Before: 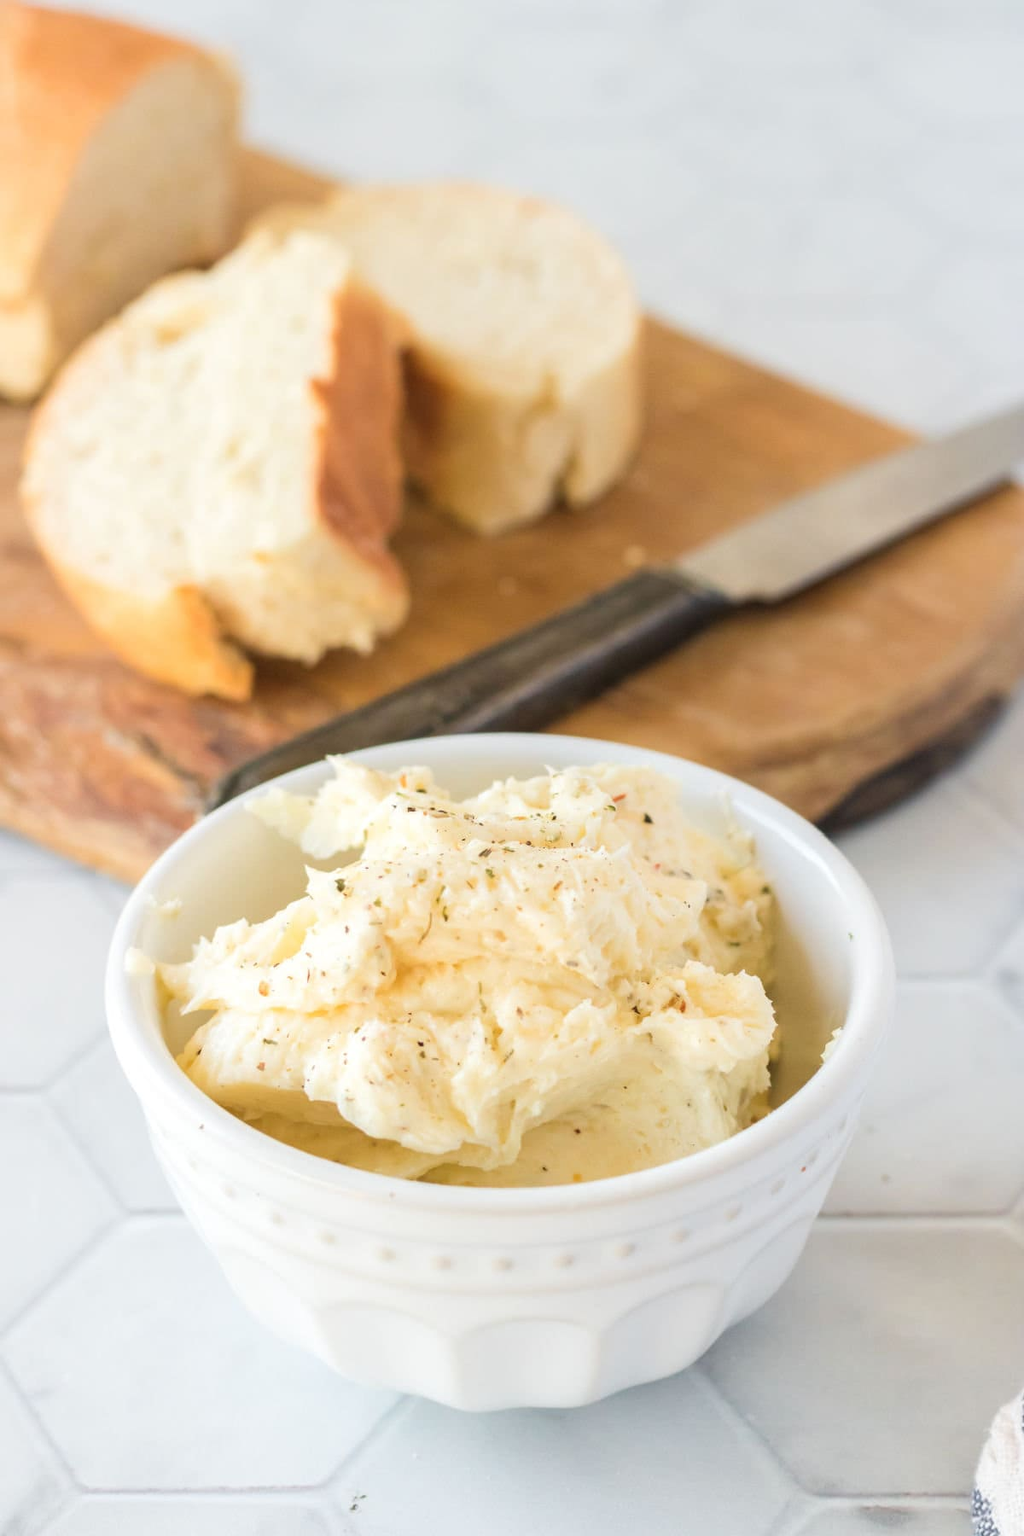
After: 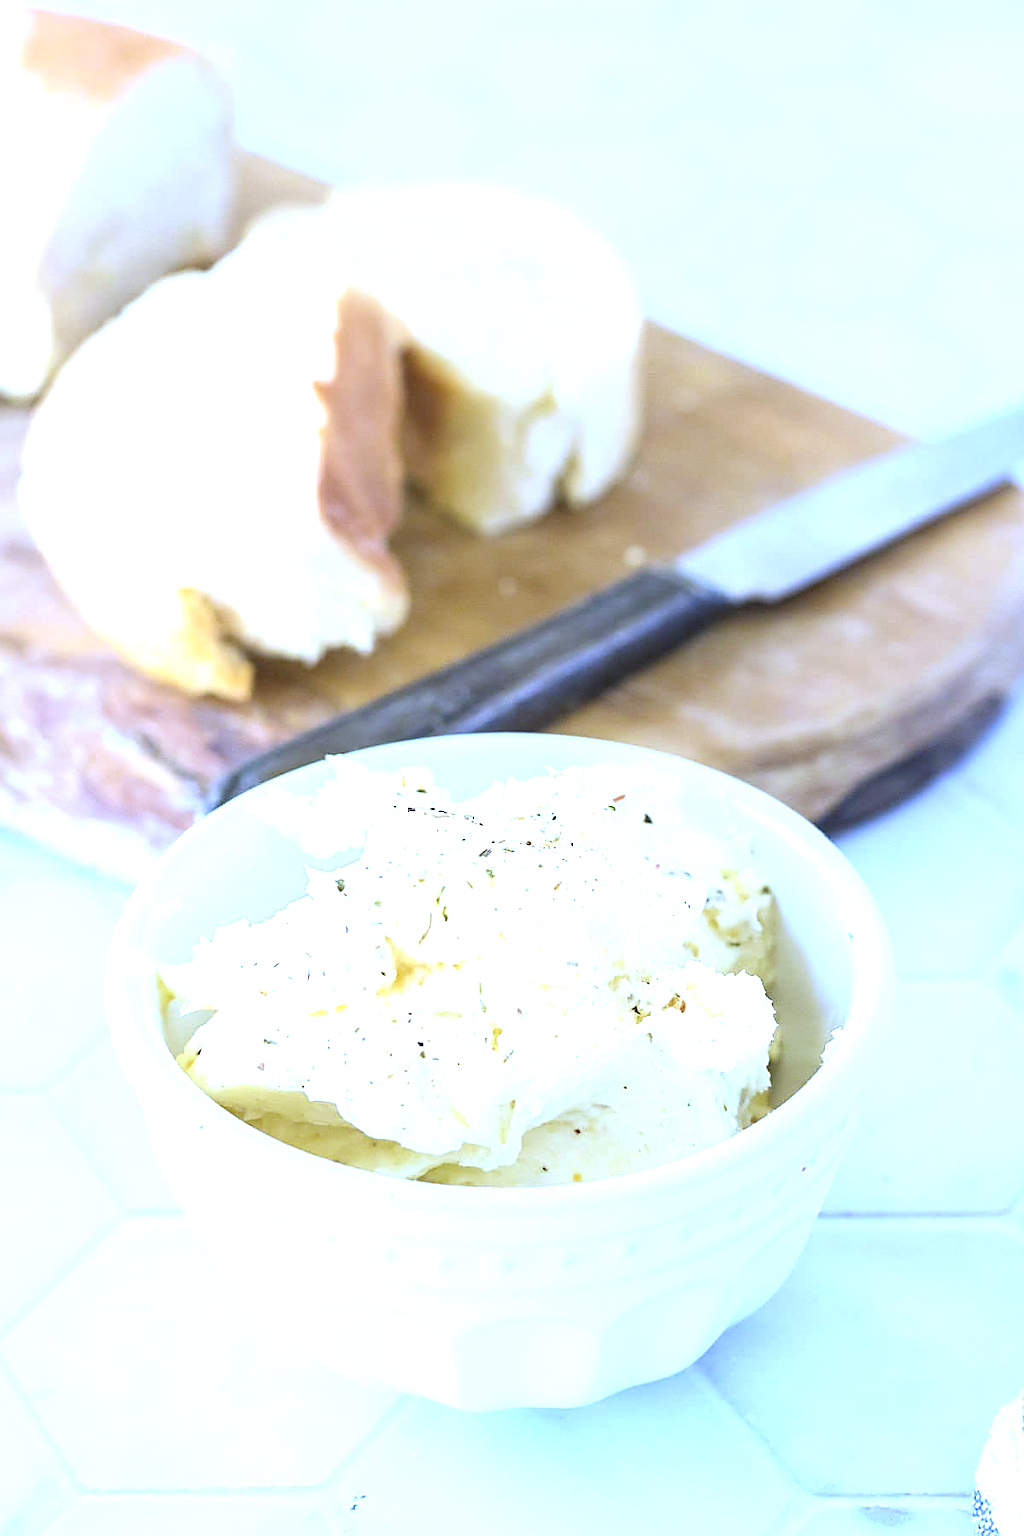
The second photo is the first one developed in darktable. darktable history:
exposure: black level correction 0, exposure 1.1 EV, compensate exposure bias true, compensate highlight preservation false
sharpen: radius 1.4, amount 1.25, threshold 0.7
white balance: red 0.766, blue 1.537
